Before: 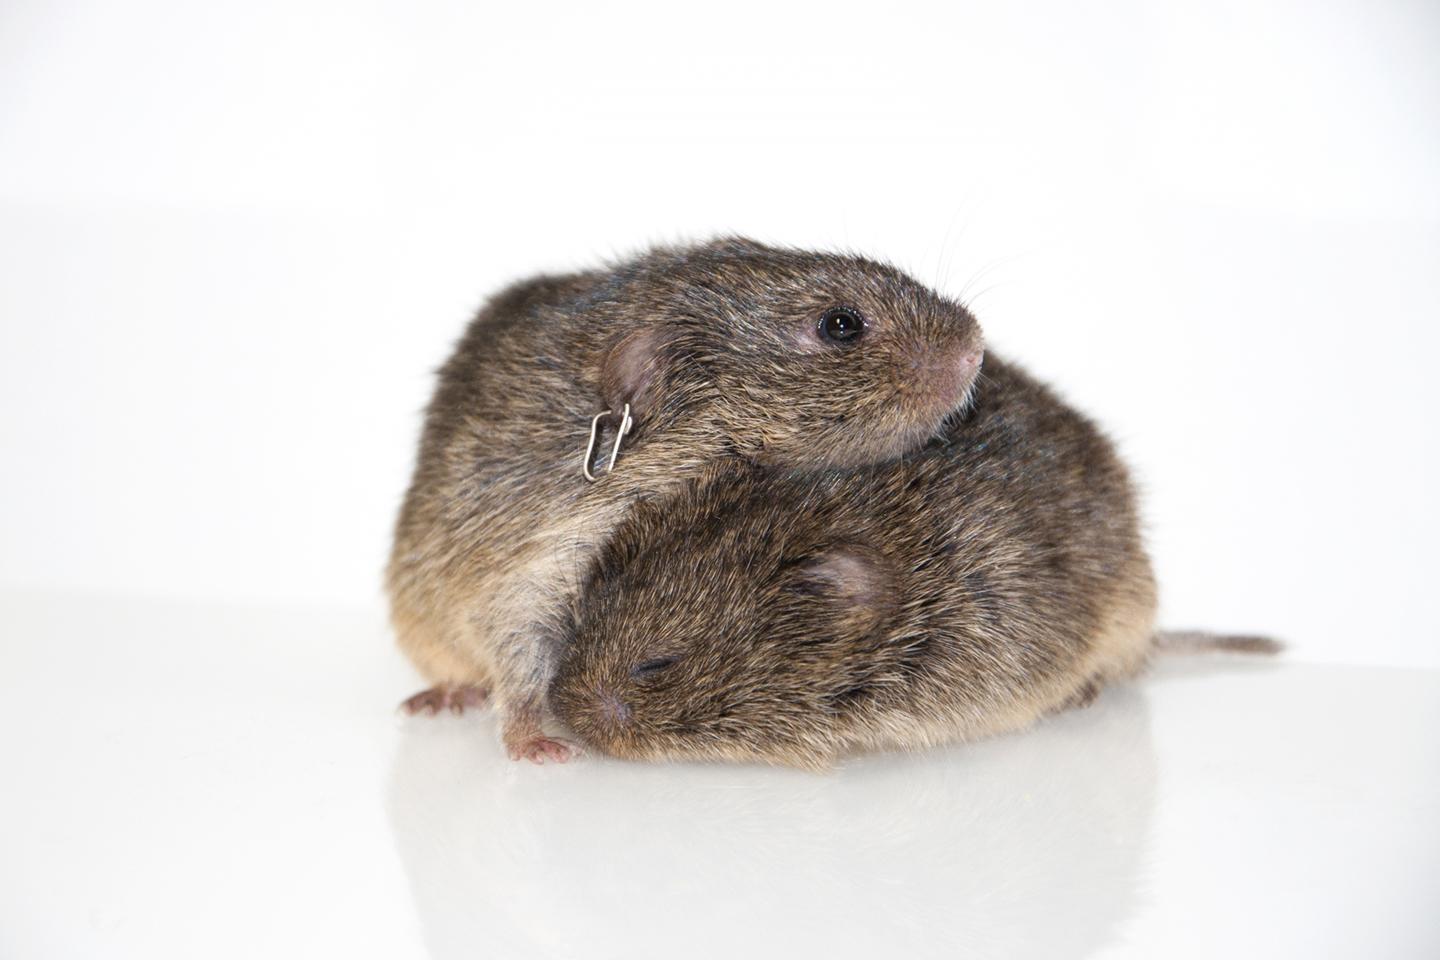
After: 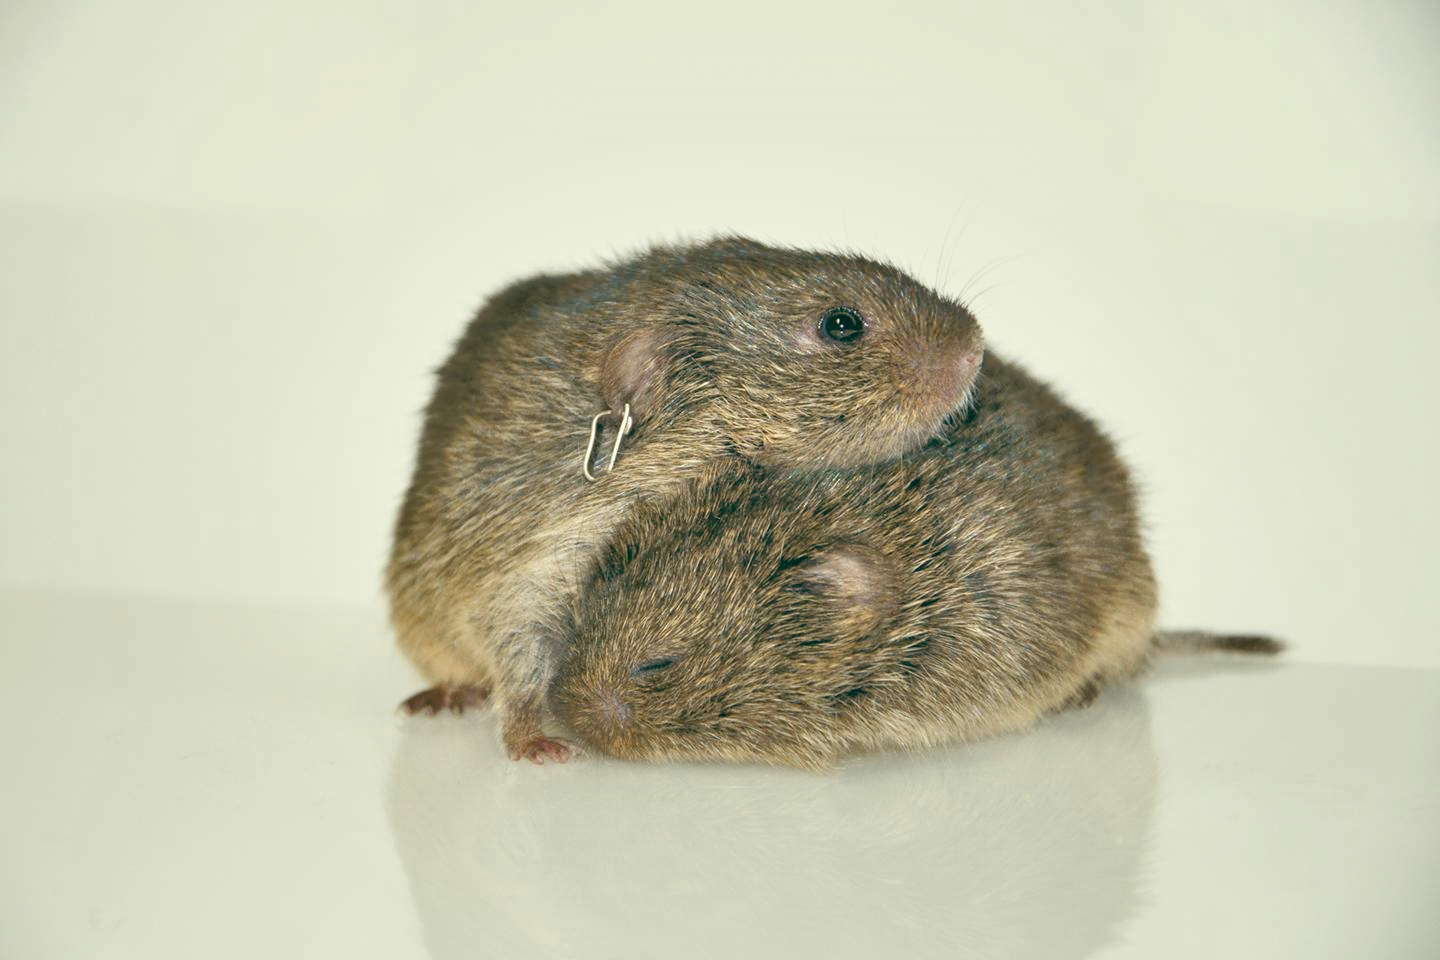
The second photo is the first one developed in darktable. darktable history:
color balance: lift [1.005, 0.99, 1.007, 1.01], gamma [1, 1.034, 1.032, 0.966], gain [0.873, 1.055, 1.067, 0.933]
shadows and highlights: shadows 25, highlights -48, soften with gaussian
tone equalizer: -7 EV 0.15 EV, -6 EV 0.6 EV, -5 EV 1.15 EV, -4 EV 1.33 EV, -3 EV 1.15 EV, -2 EV 0.6 EV, -1 EV 0.15 EV, mask exposure compensation -0.5 EV
